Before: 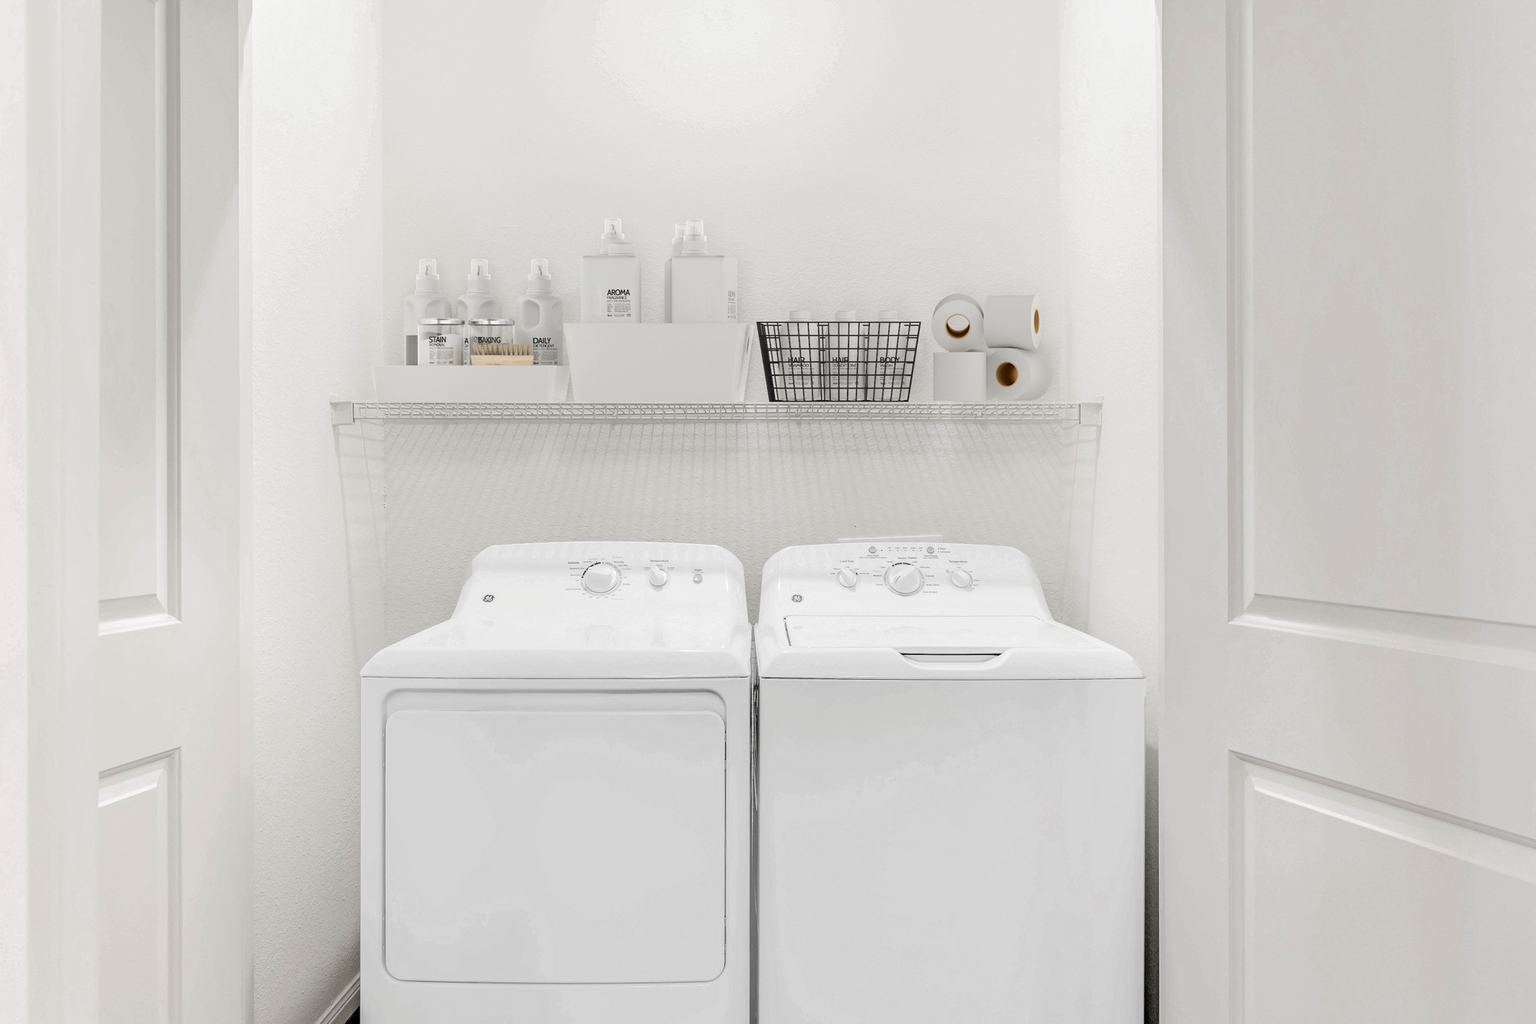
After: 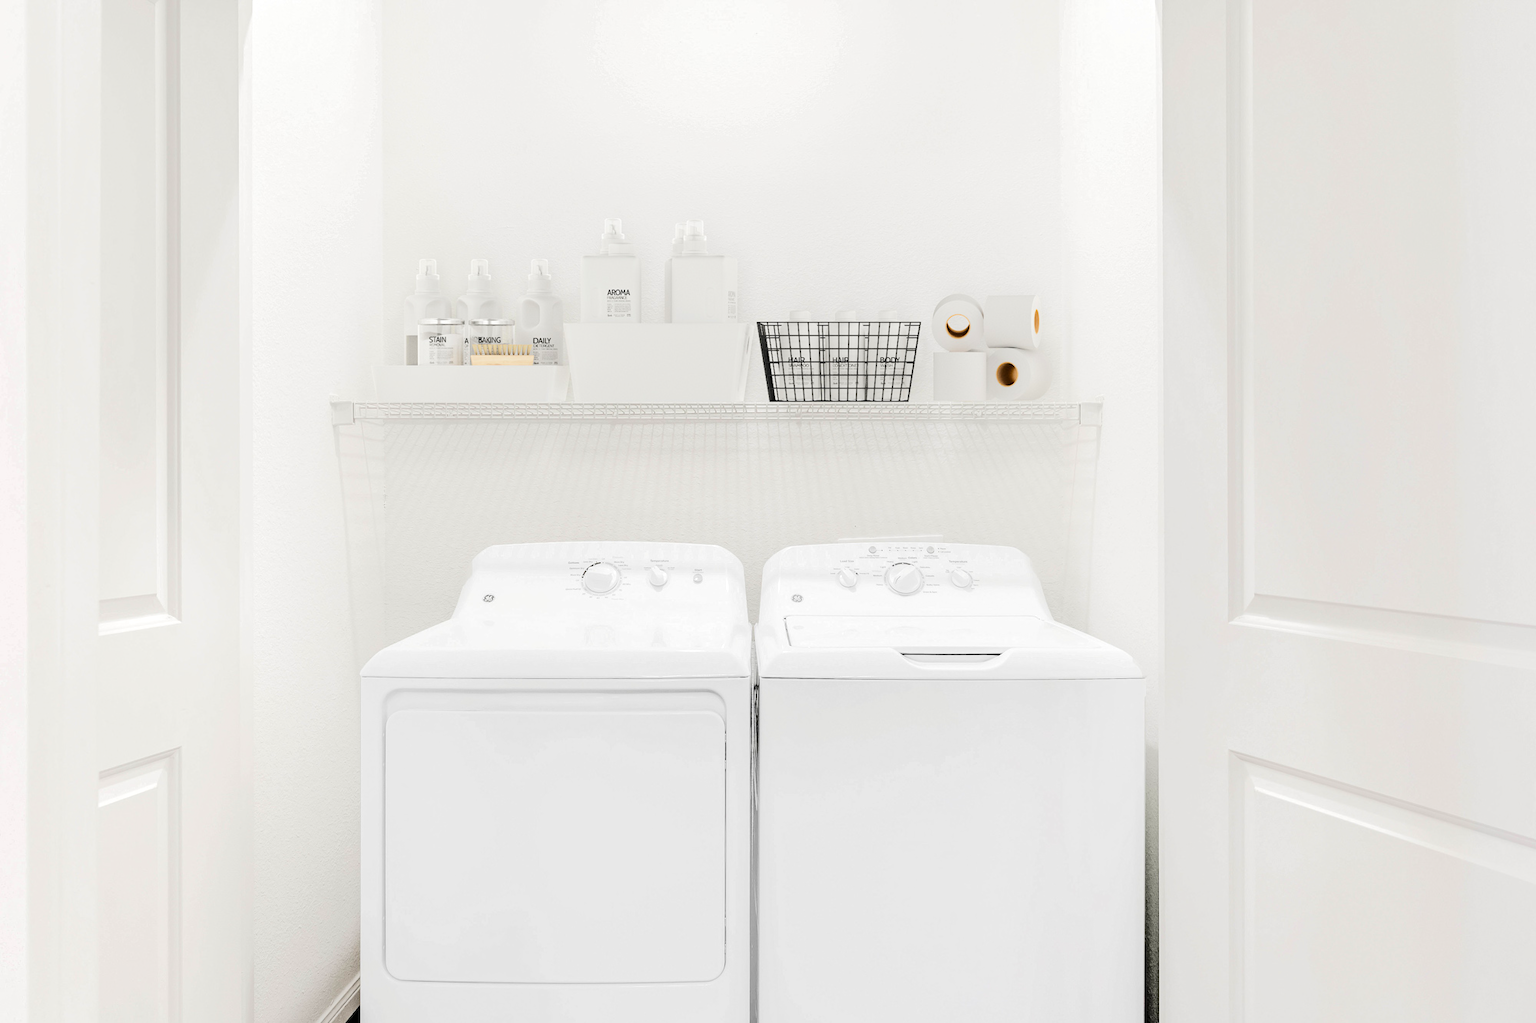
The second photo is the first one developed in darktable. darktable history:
tone equalizer: -7 EV 0.147 EV, -6 EV 0.581 EV, -5 EV 1.18 EV, -4 EV 1.36 EV, -3 EV 1.12 EV, -2 EV 0.6 EV, -1 EV 0.166 EV, edges refinement/feathering 500, mask exposure compensation -1.57 EV, preserve details no
